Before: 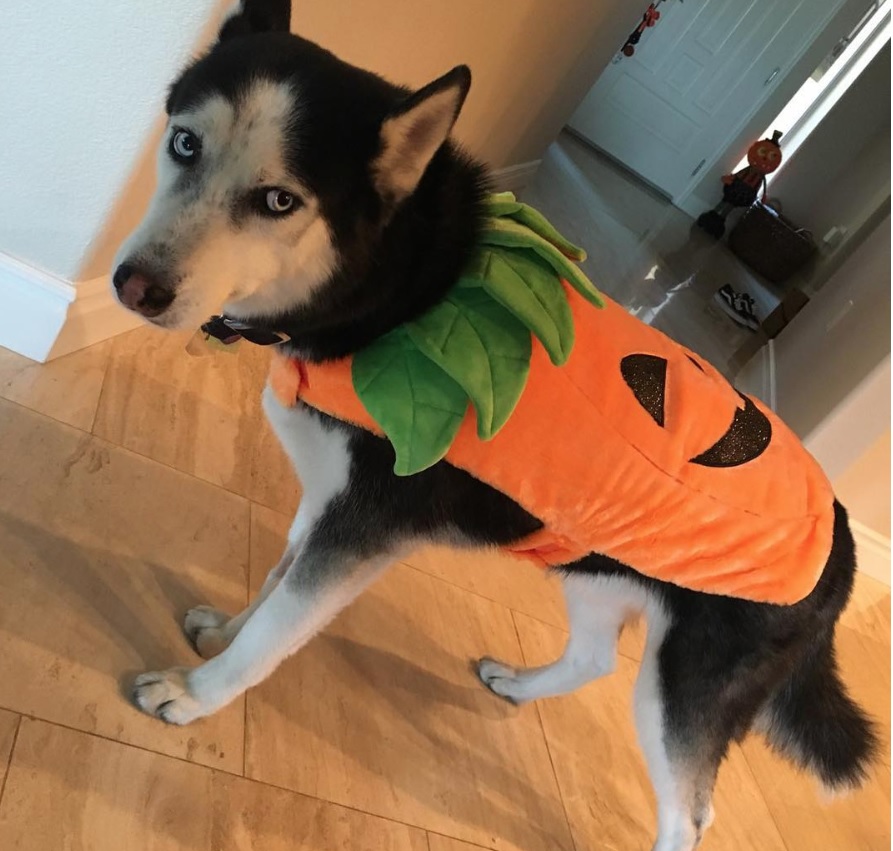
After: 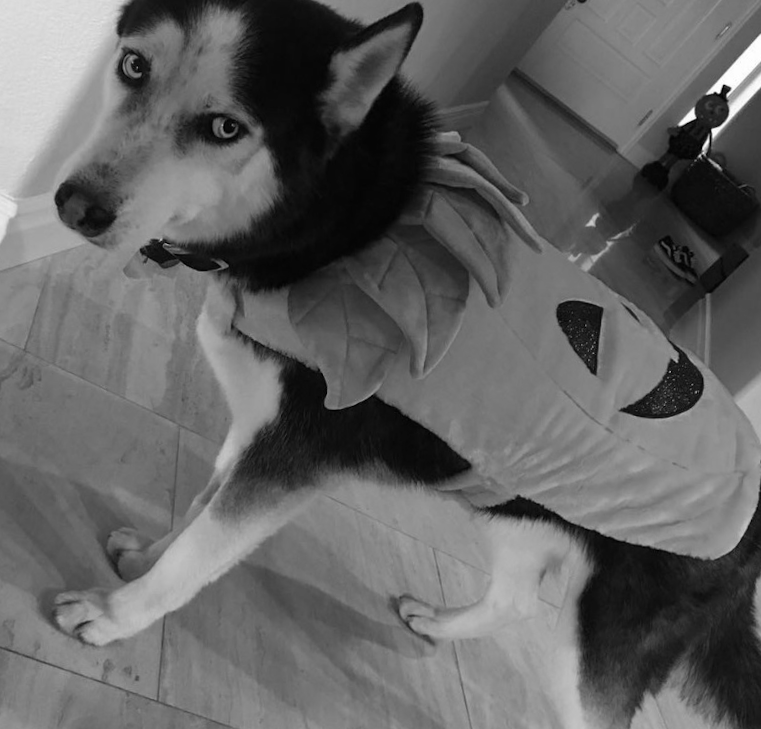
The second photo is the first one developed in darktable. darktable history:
crop and rotate: angle -3.15°, left 5.128%, top 5.179%, right 4.792%, bottom 4.221%
color calibration: output gray [0.21, 0.42, 0.37, 0], gray › normalize channels true, illuminant custom, x 0.368, y 0.373, temperature 4347.71 K, gamut compression 0.017
